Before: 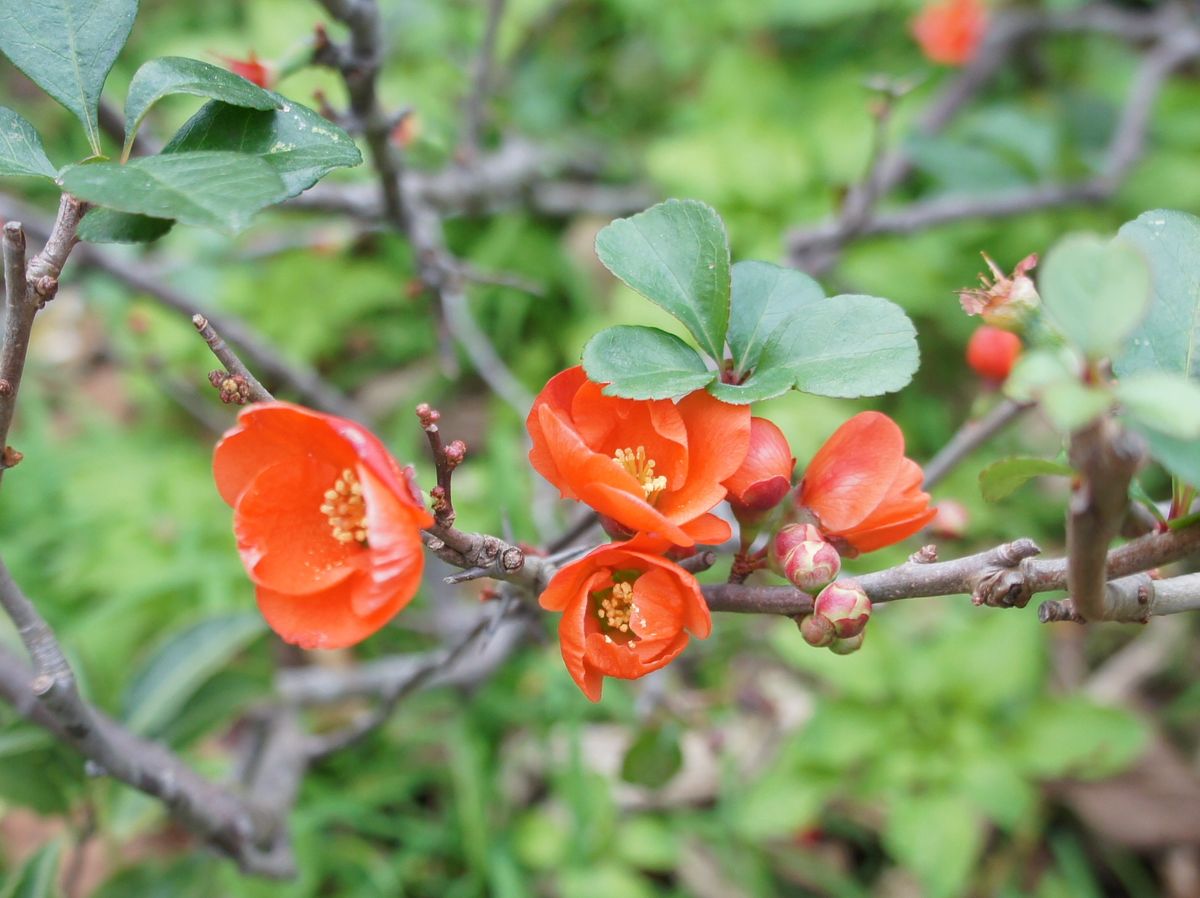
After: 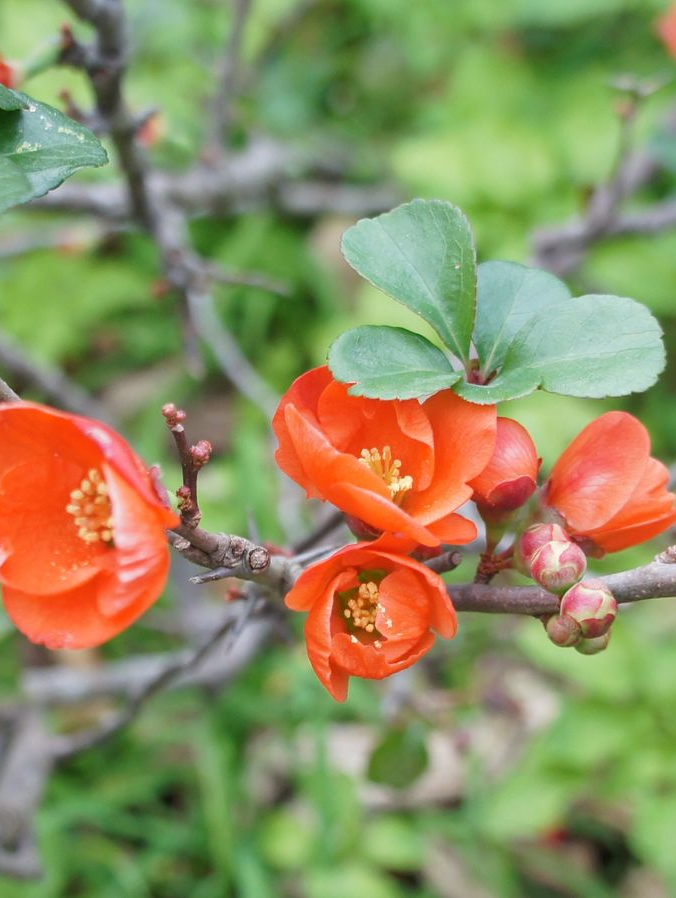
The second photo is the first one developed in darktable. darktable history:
crop: left 21.216%, right 22.417%
